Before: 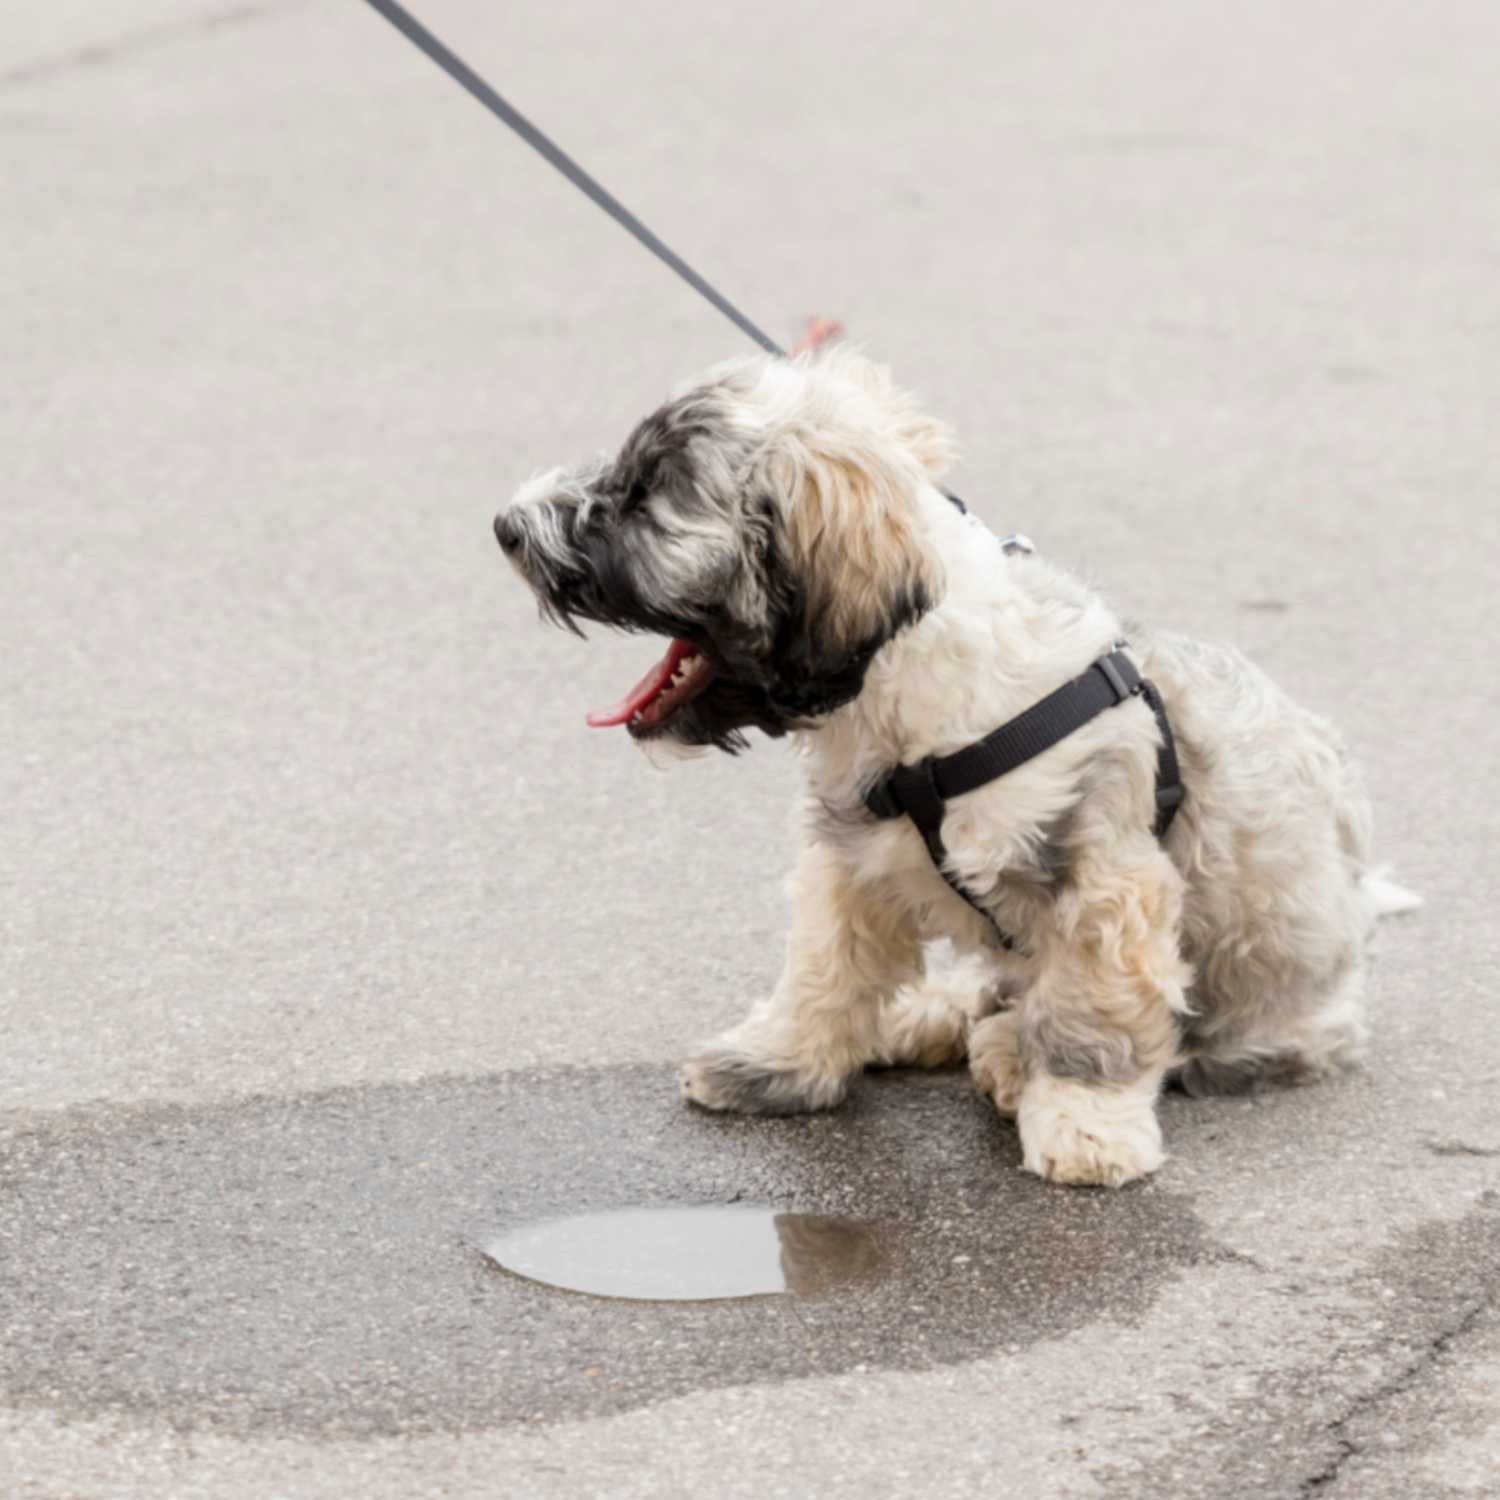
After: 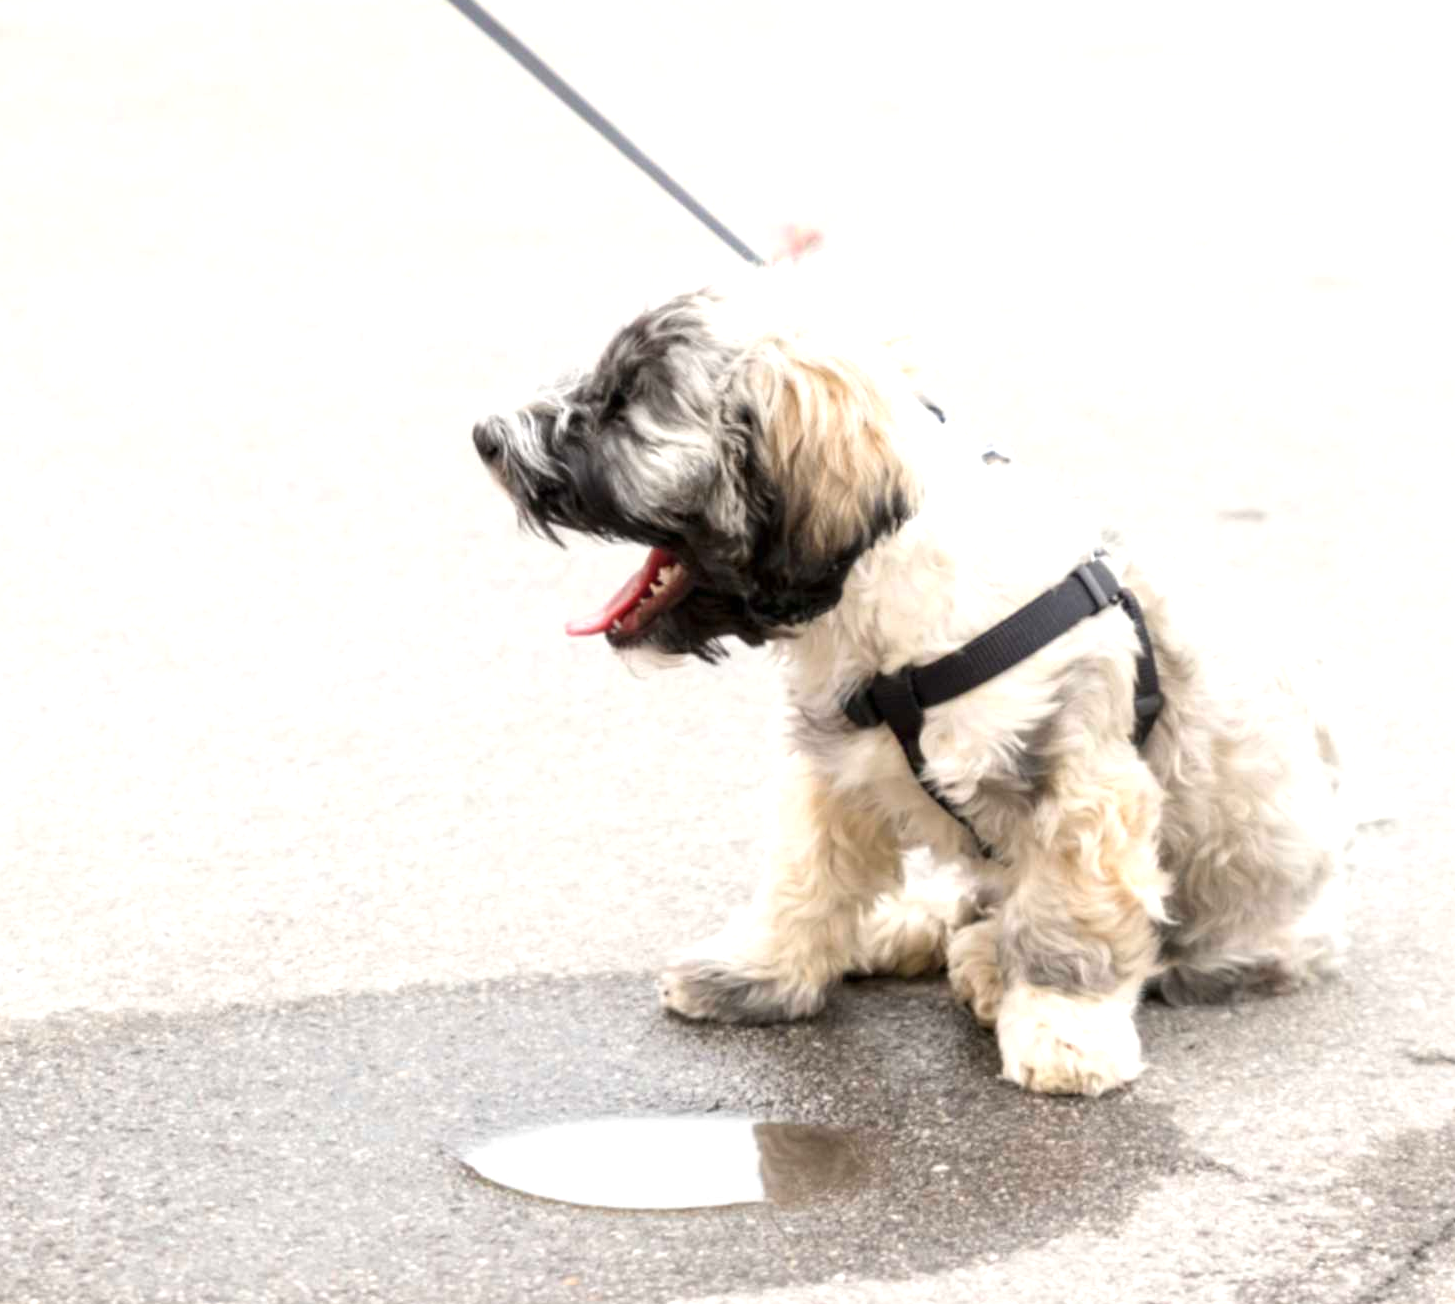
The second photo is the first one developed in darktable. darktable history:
crop: left 1.463%, top 6.086%, right 1.503%, bottom 6.978%
exposure: black level correction 0, exposure 0.692 EV, compensate highlight preservation false
